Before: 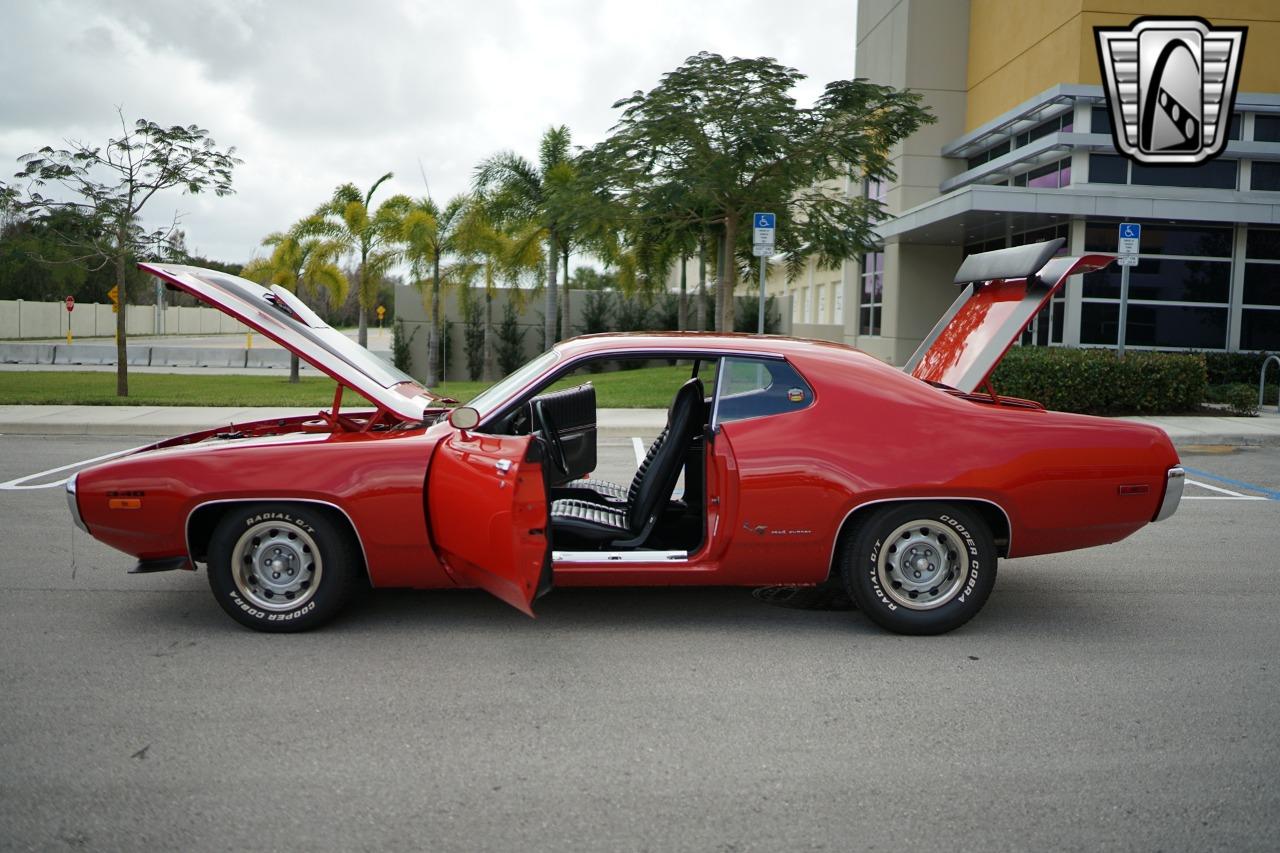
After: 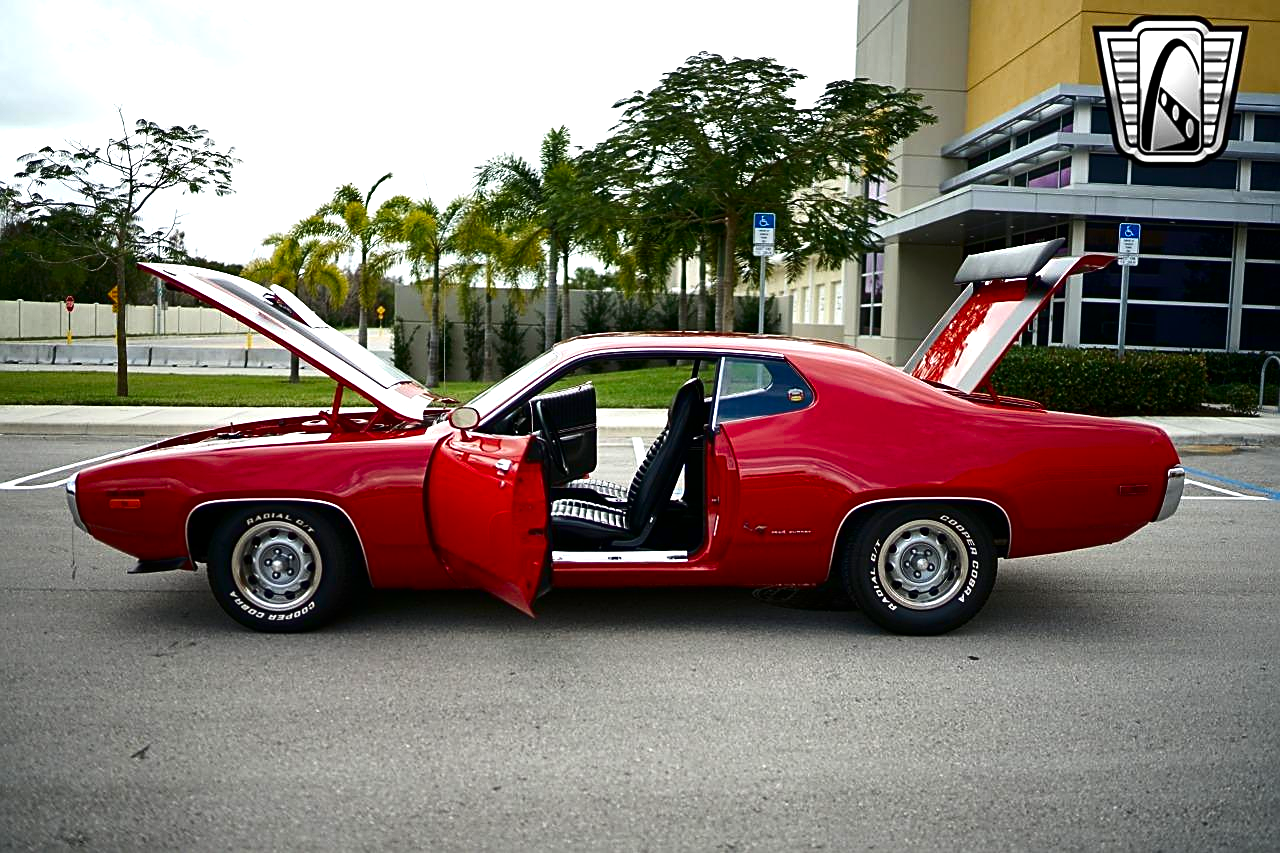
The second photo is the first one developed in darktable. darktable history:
exposure: exposure 0.716 EV, compensate exposure bias true, compensate highlight preservation false
sharpen: amount 0.589
contrast brightness saturation: contrast 0.129, brightness -0.243, saturation 0.14
